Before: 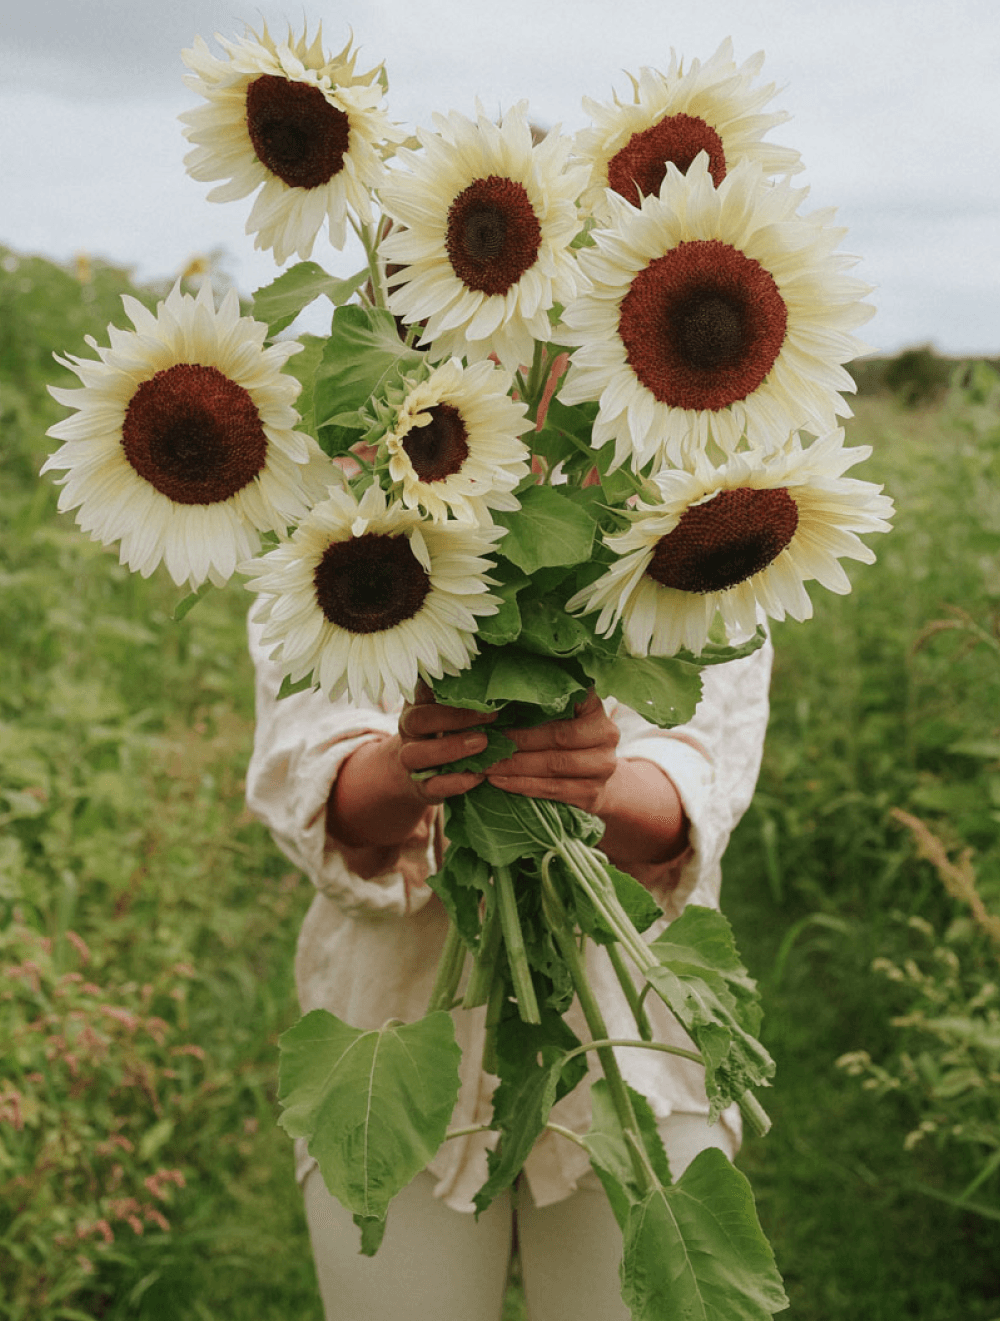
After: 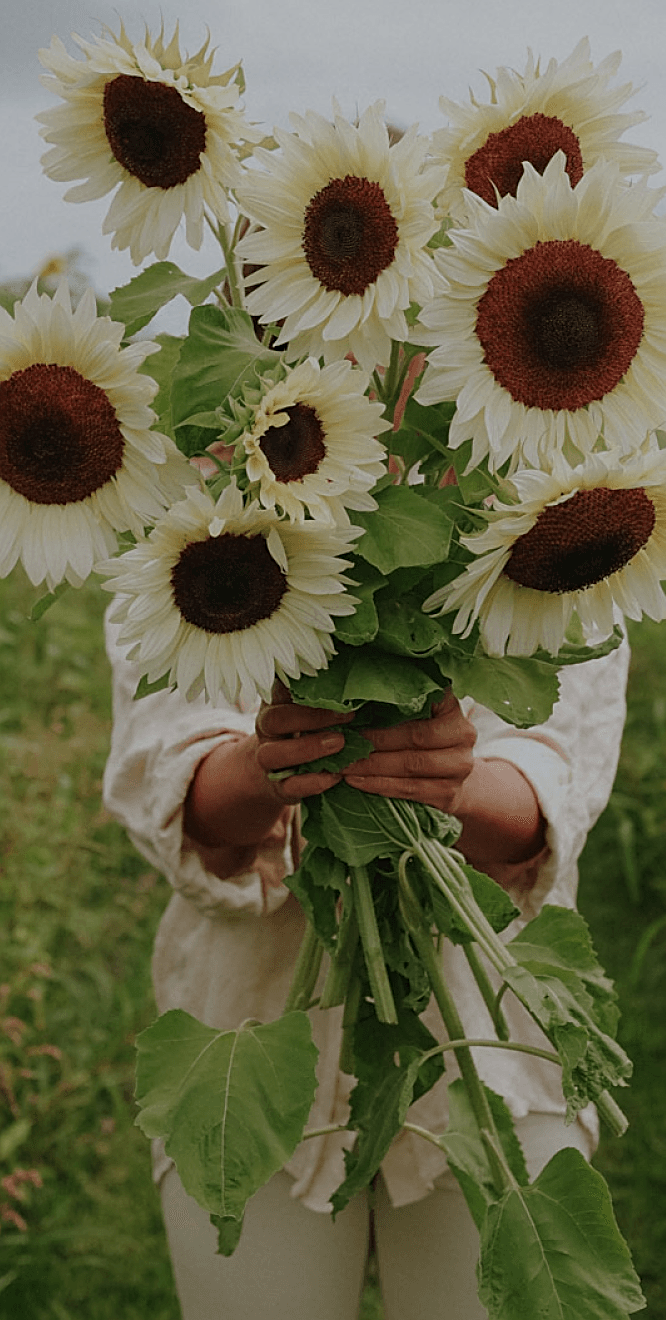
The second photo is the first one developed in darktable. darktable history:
crop and rotate: left 14.385%, right 18.948%
sharpen: on, module defaults
exposure: black level correction 0, exposure -0.721 EV, compensate highlight preservation false
